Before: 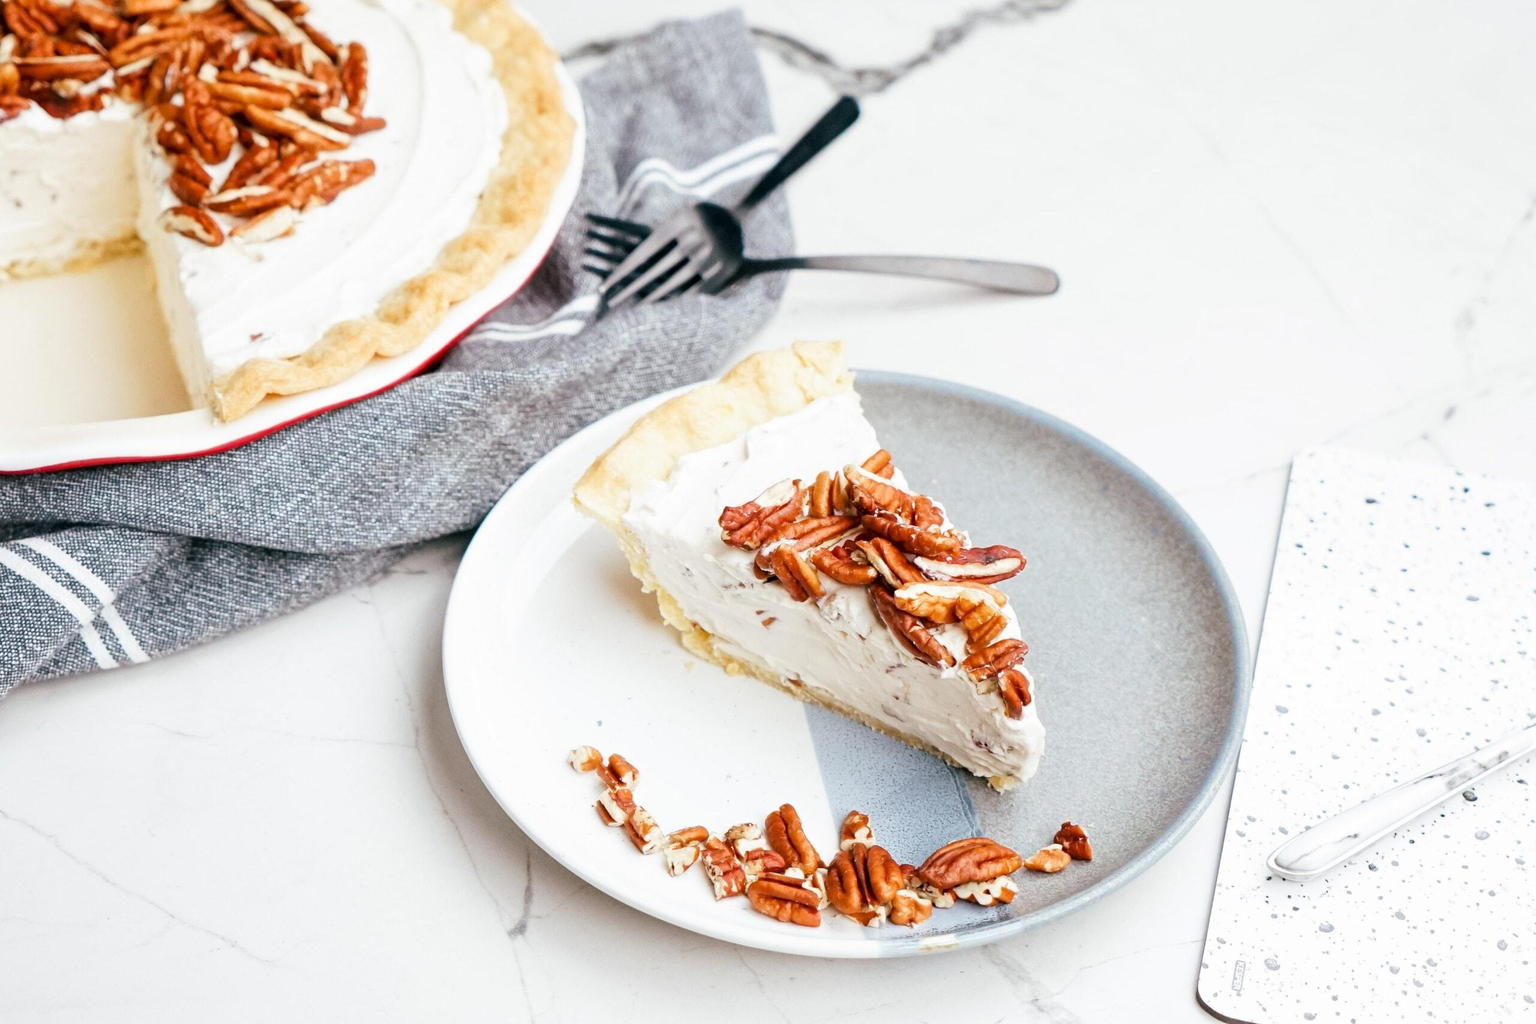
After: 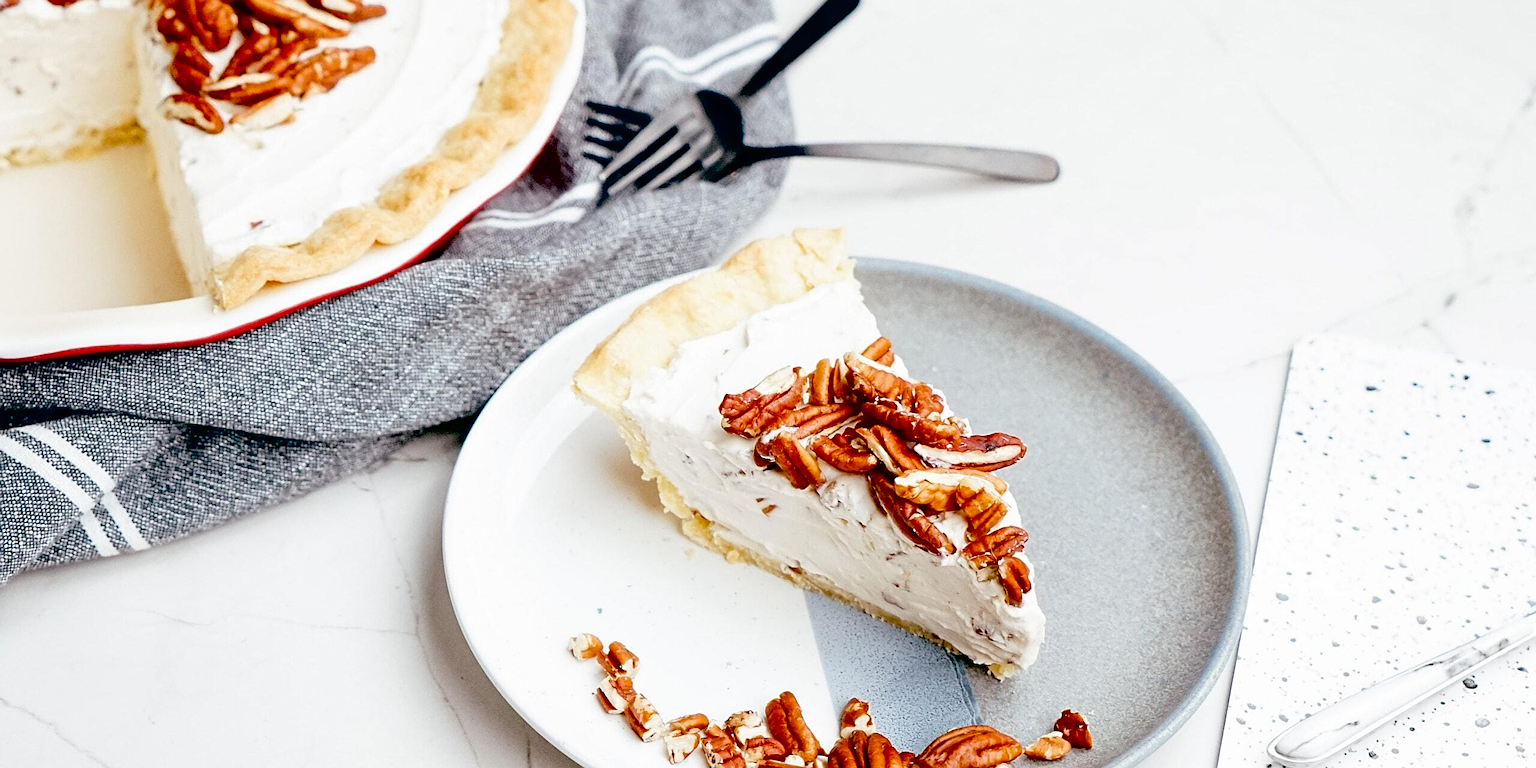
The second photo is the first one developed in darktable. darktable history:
exposure: black level correction 0.056, compensate highlight preservation false
crop: top 11.041%, bottom 13.925%
sharpen: on, module defaults
contrast brightness saturation: saturation -0.063
